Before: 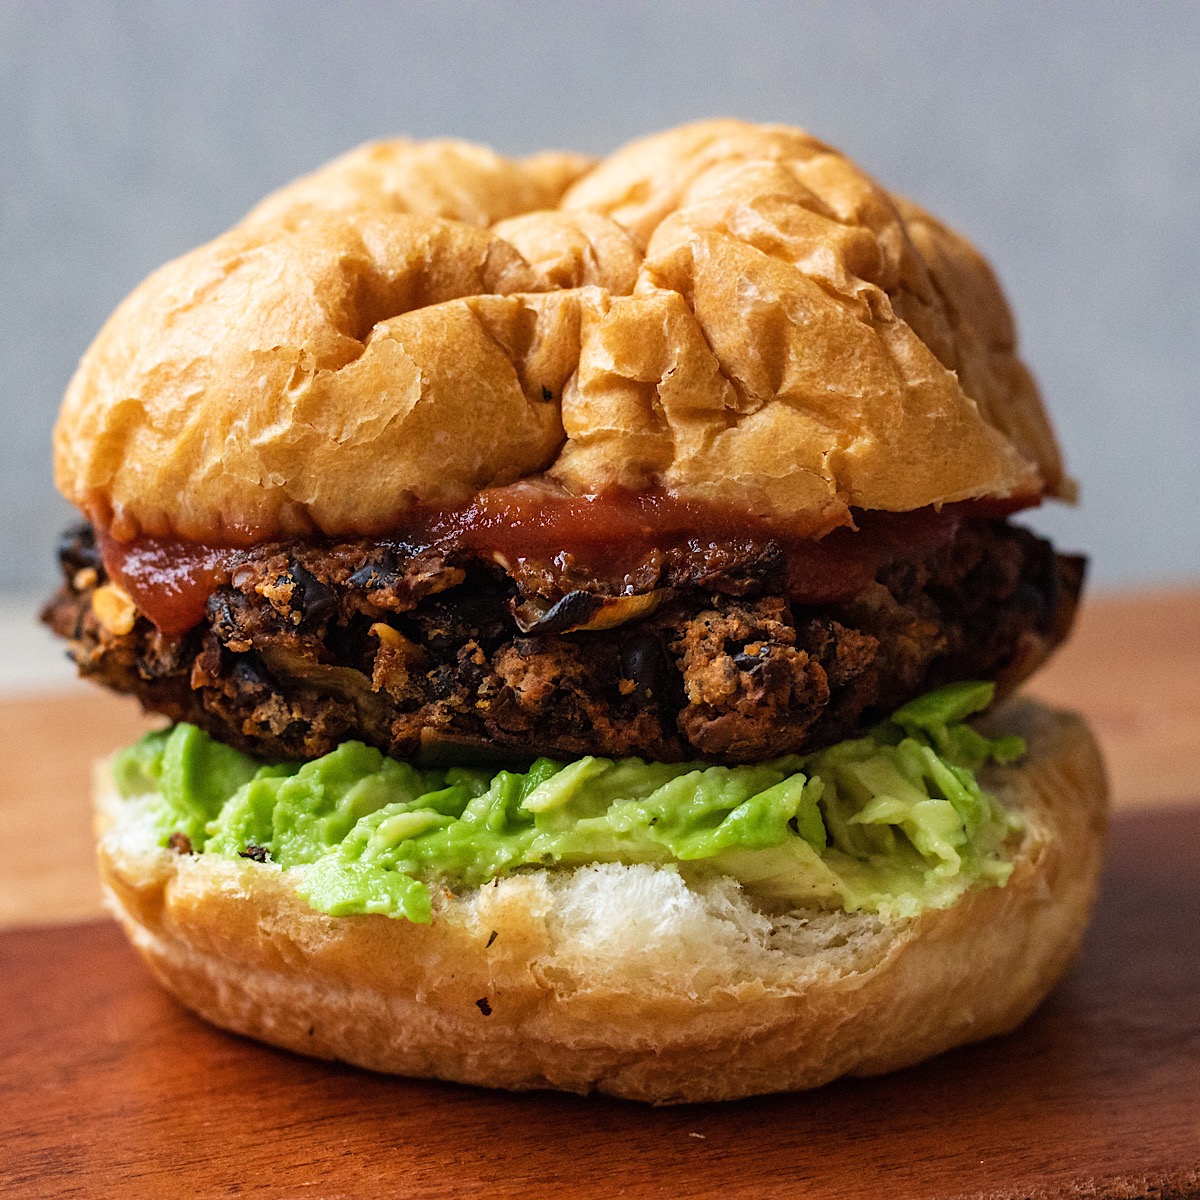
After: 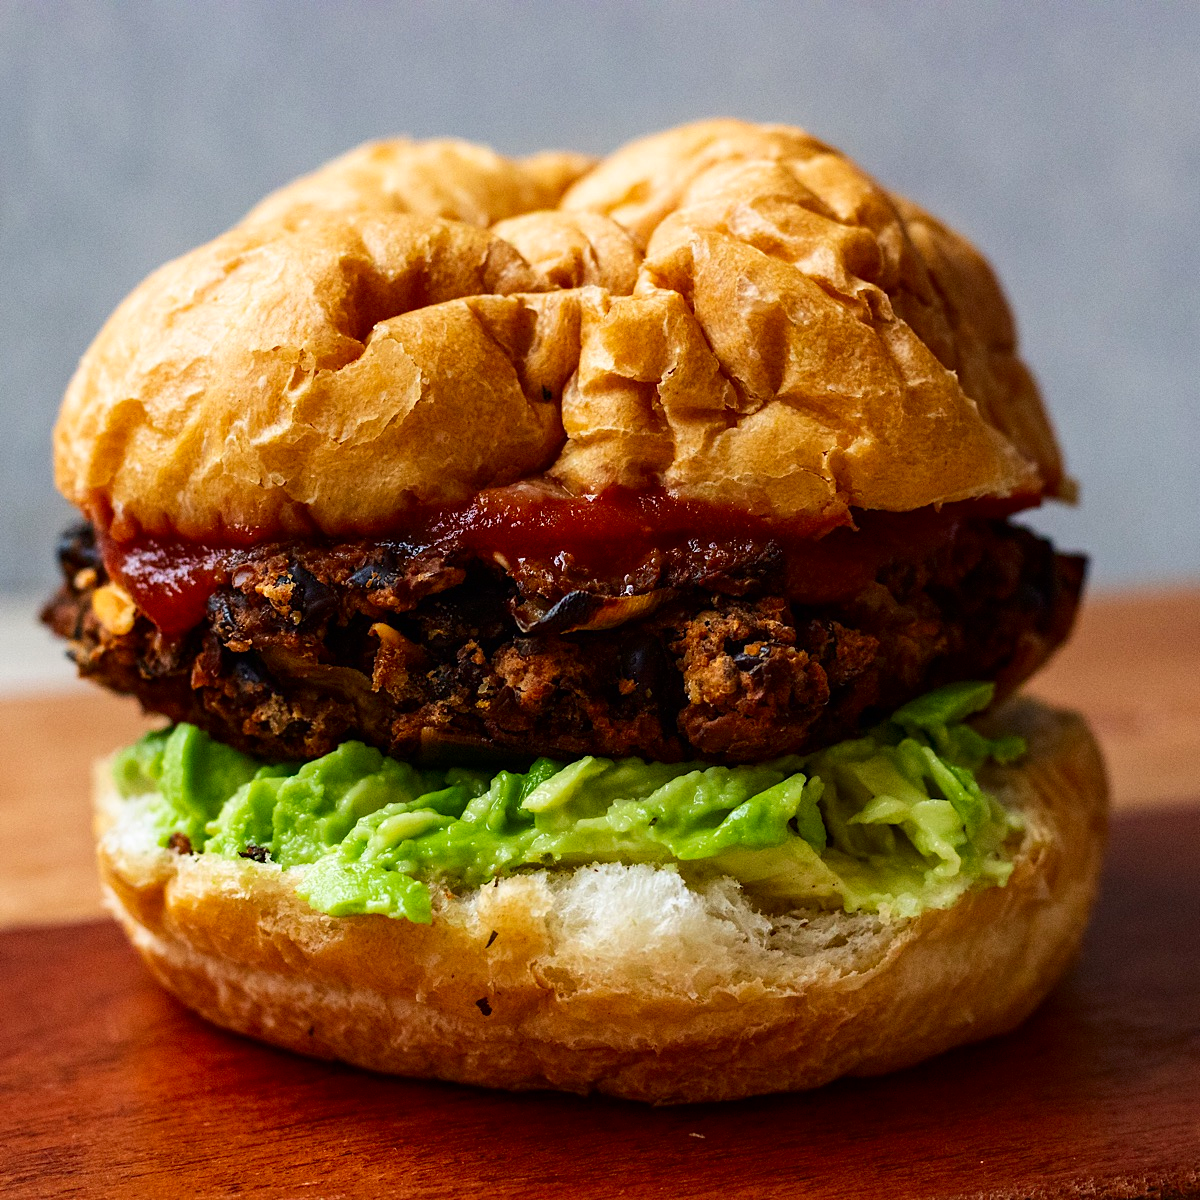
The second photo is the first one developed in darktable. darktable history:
contrast brightness saturation: contrast 0.12, brightness -0.12, saturation 0.2
